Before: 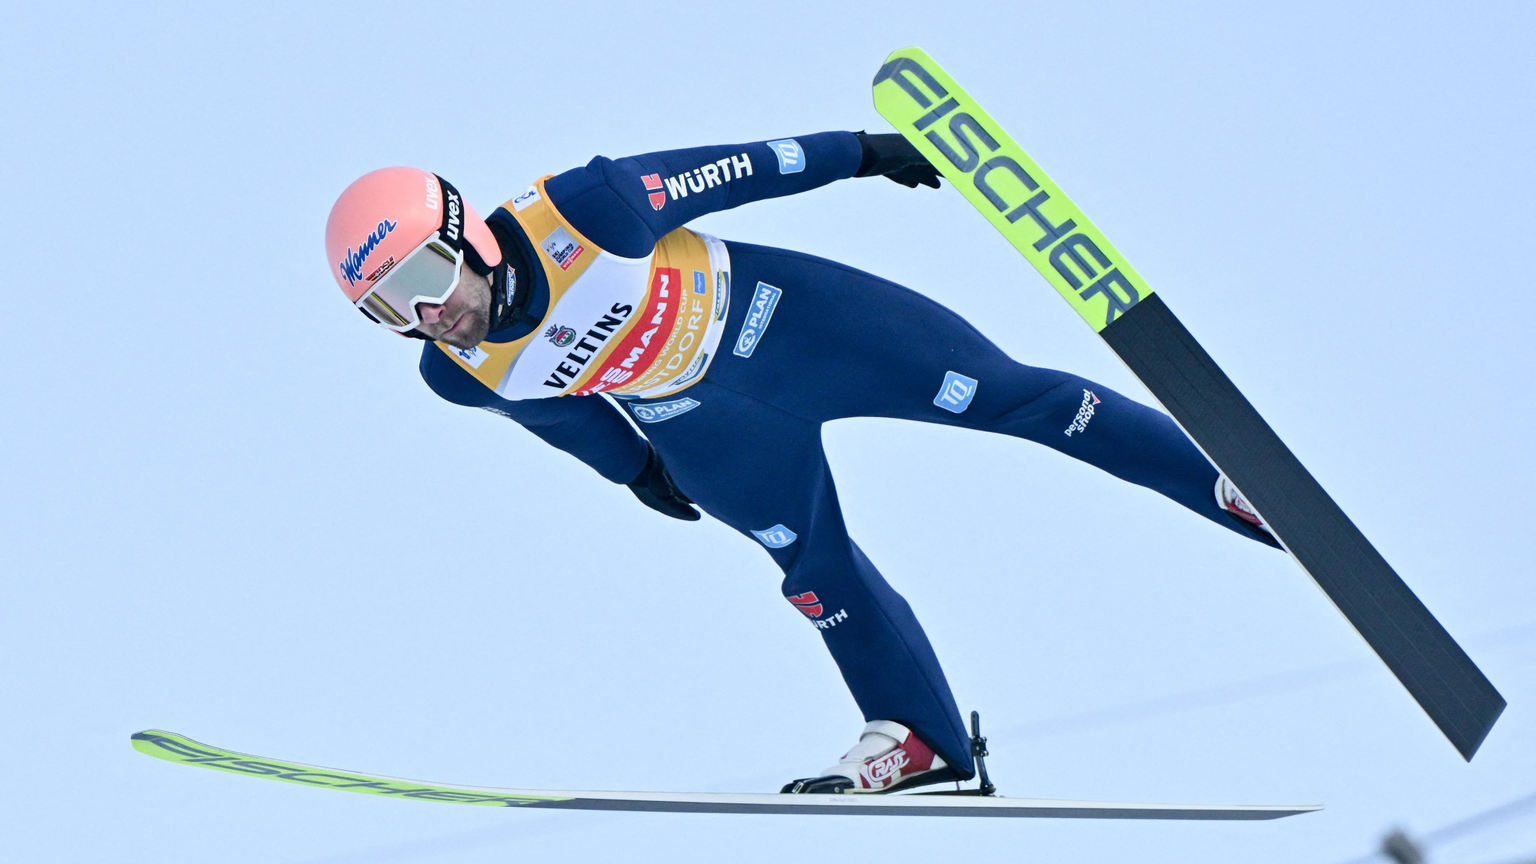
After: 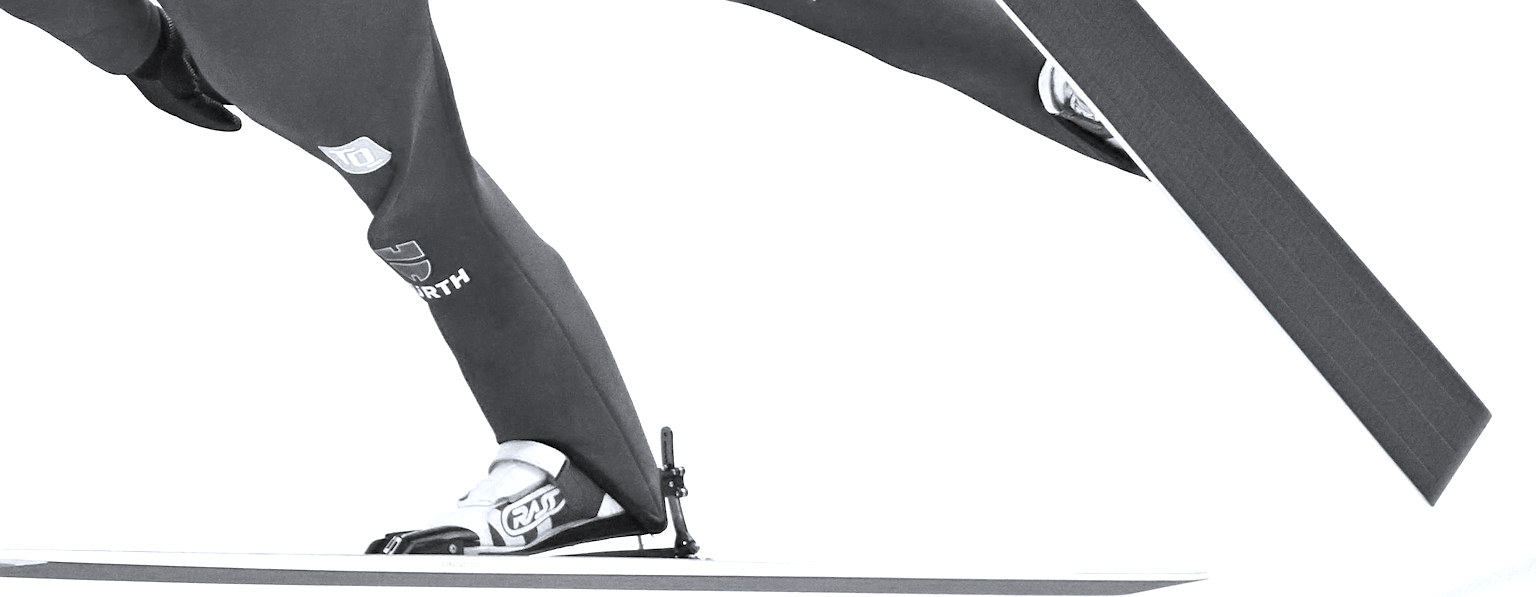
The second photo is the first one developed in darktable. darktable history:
exposure: black level correction 0.001, exposure 0.499 EV, compensate highlight preservation false
crop and rotate: left 35.483%, top 50.529%, bottom 4.799%
haze removal: strength -0.059, adaptive false
color calibration: output gray [0.246, 0.254, 0.501, 0], illuminant as shot in camera, x 0.365, y 0.379, temperature 4428.12 K
color balance rgb: linear chroma grading › global chroma 9.421%, perceptual saturation grading › global saturation 19.959%, perceptual saturation grading › highlights -24.916%, perceptual saturation grading › shadows 49.234%, global vibrance 14.8%
color correction: highlights a* -0.145, highlights b* -5.54, shadows a* -0.145, shadows b* -0.087
sharpen: amount 0.57
